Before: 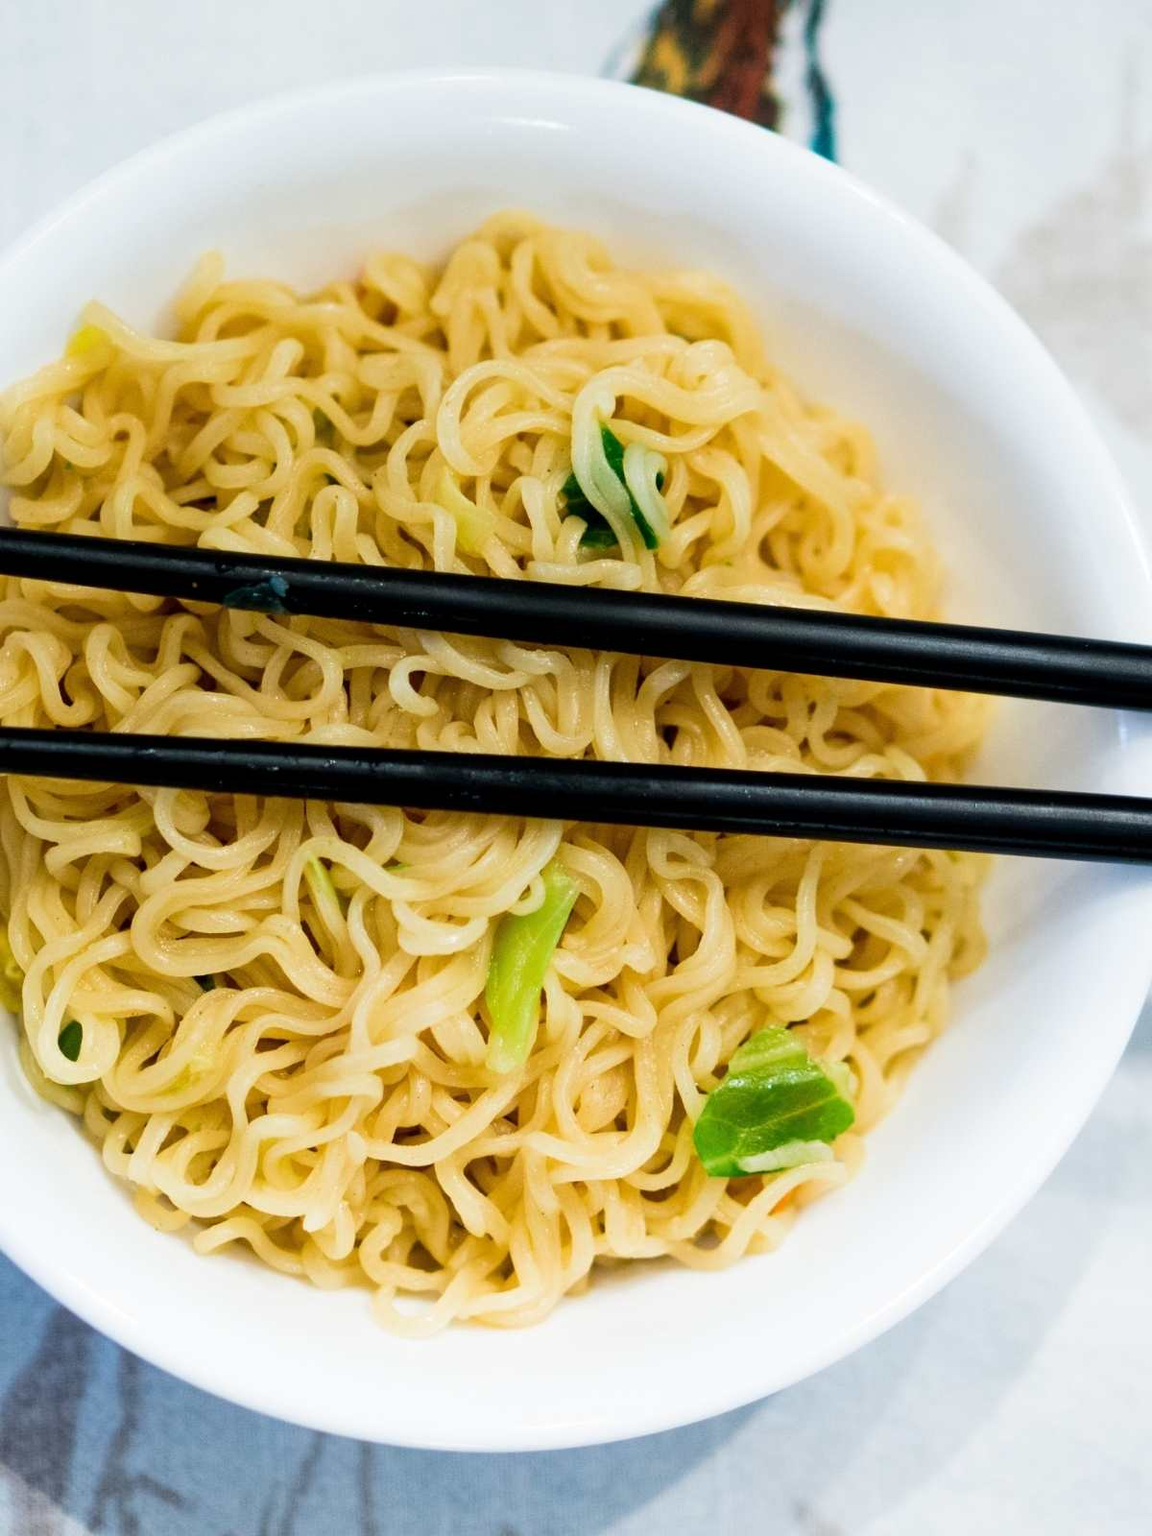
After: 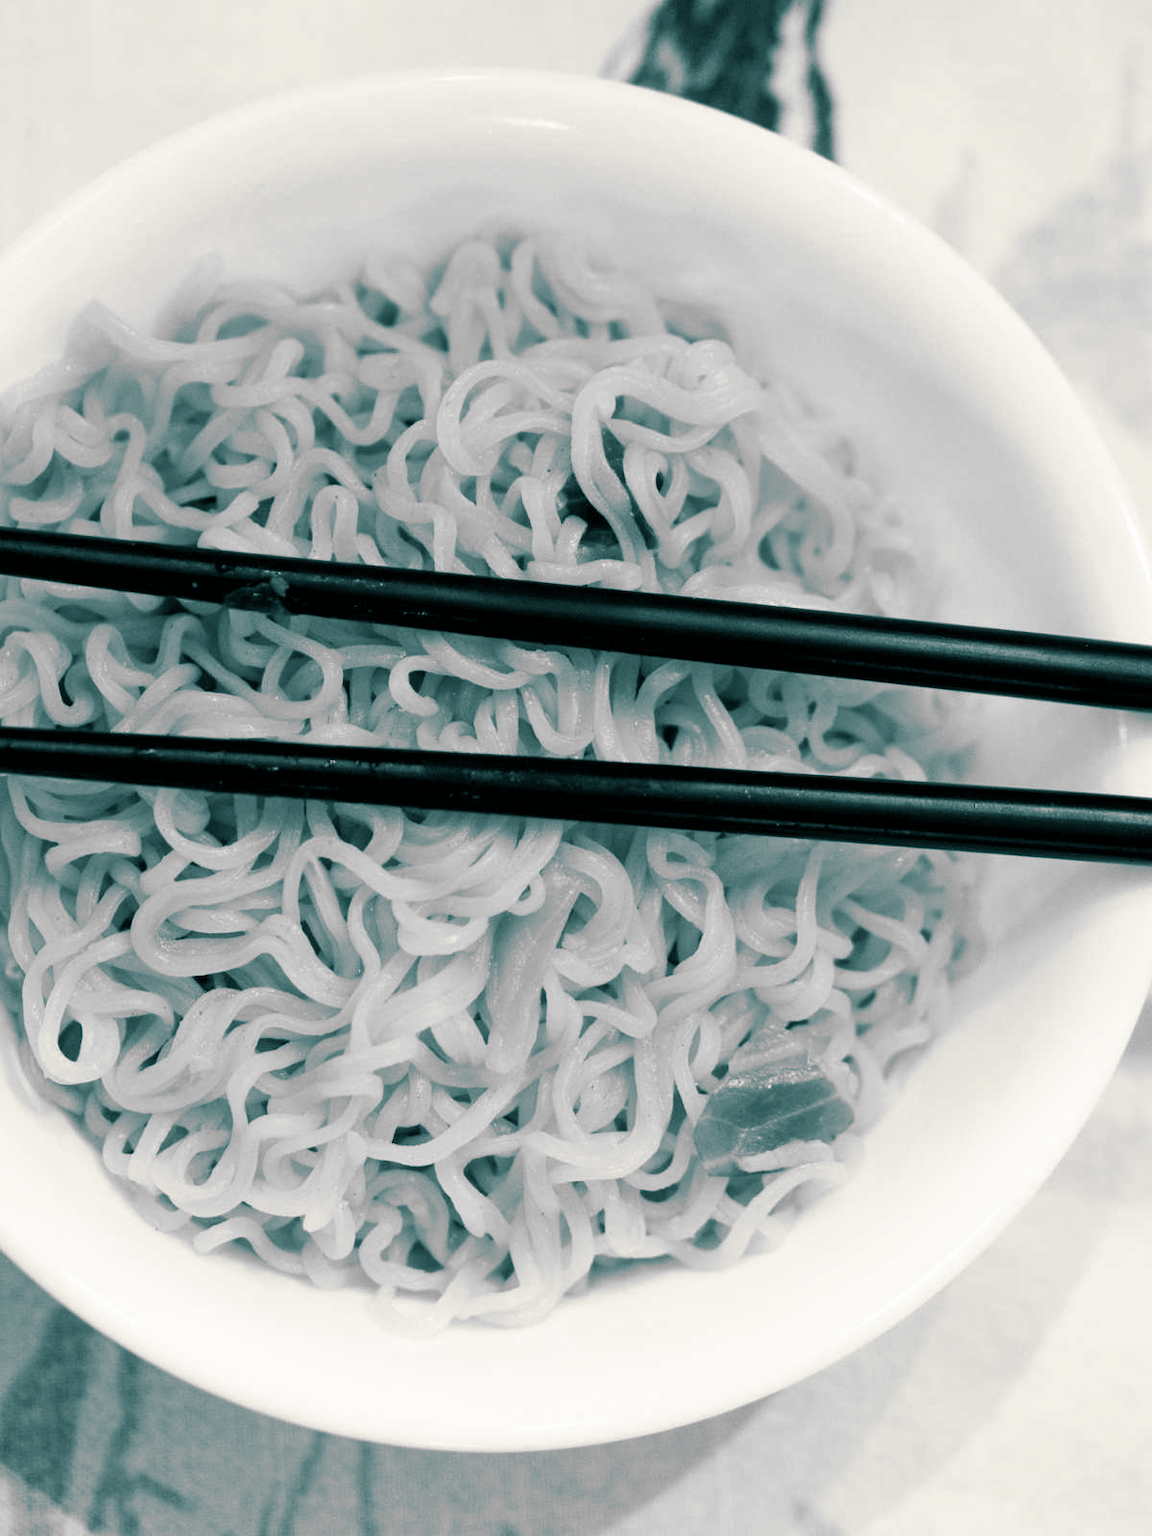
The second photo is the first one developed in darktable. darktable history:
monochrome: size 1
split-toning: shadows › hue 186.43°, highlights › hue 49.29°, compress 30.29%
